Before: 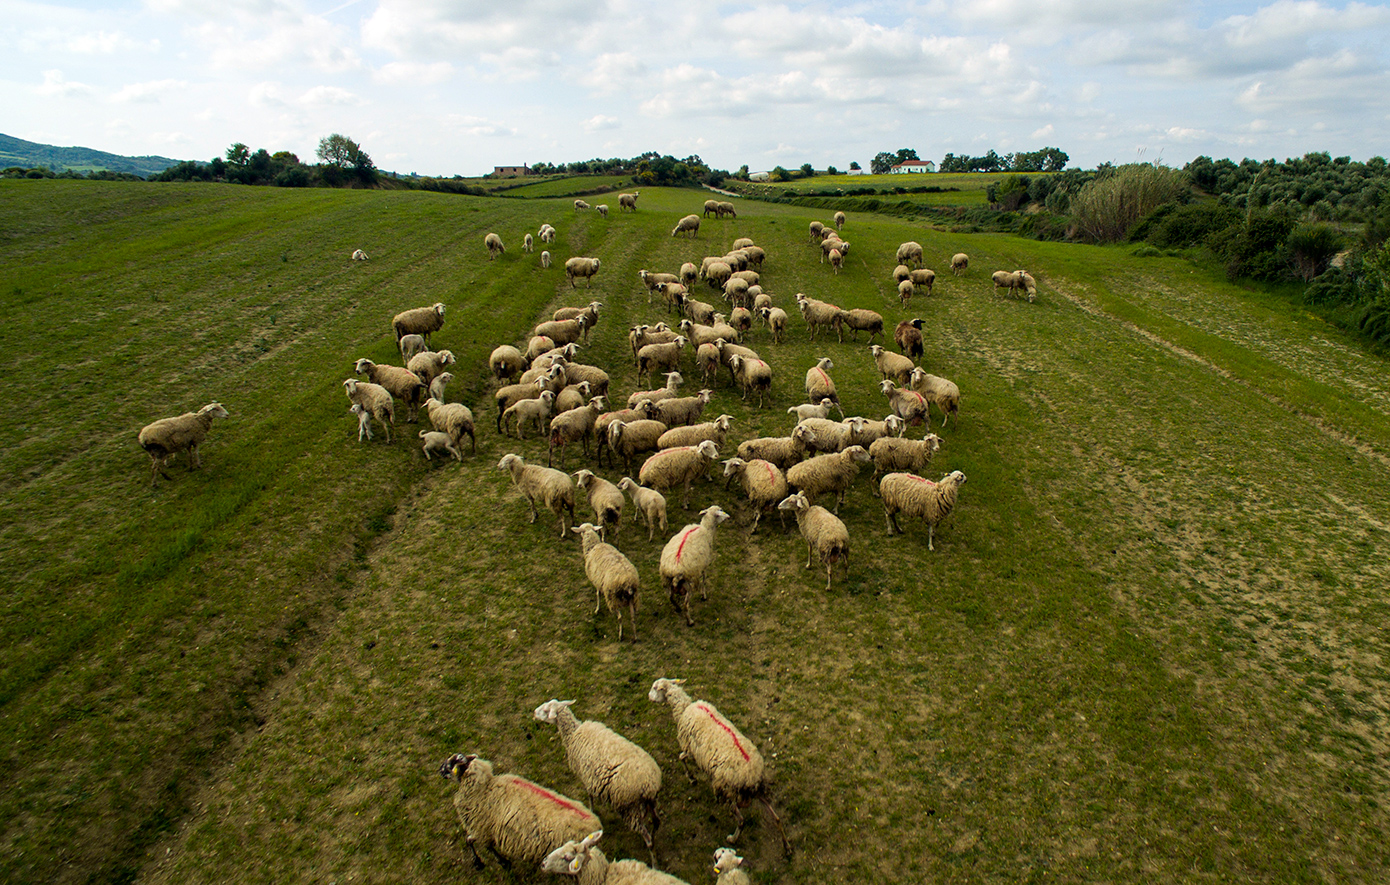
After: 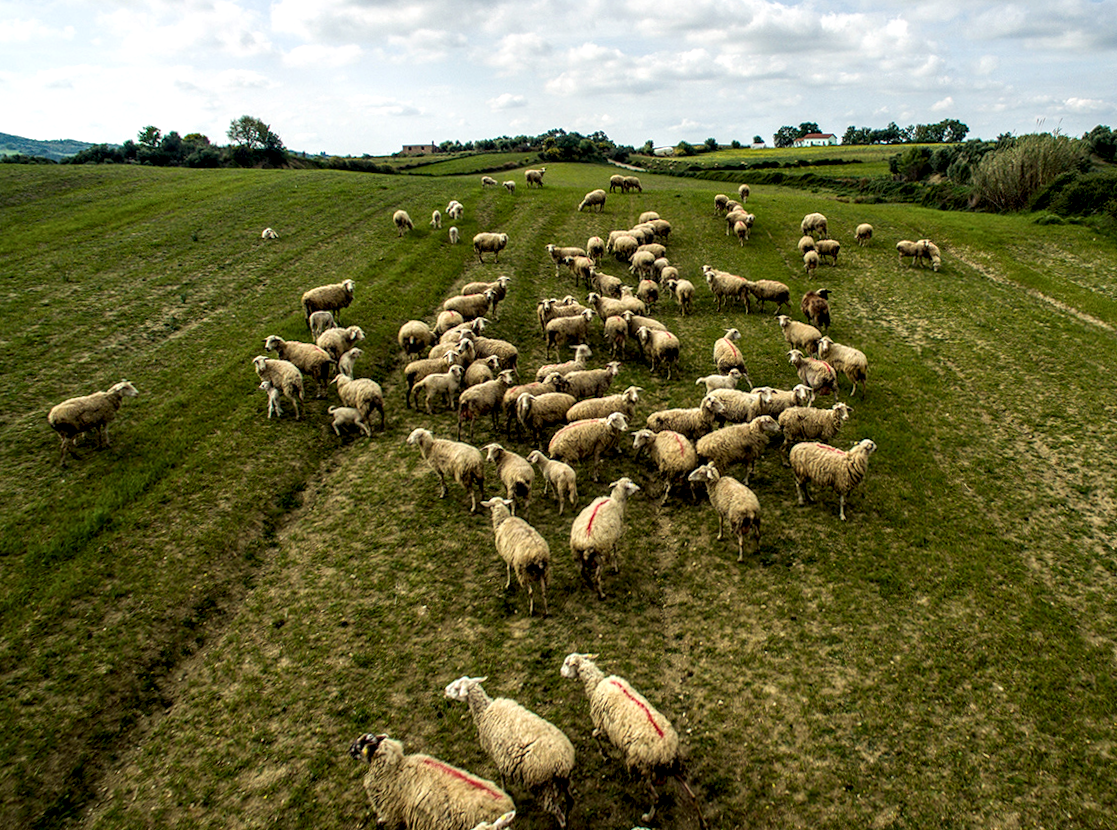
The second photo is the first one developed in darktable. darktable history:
crop and rotate: angle 1°, left 4.281%, top 0.642%, right 11.383%, bottom 2.486%
local contrast: highlights 65%, shadows 54%, detail 169%, midtone range 0.514
color balance rgb: on, module defaults
rotate and perspective: rotation 0.226°, lens shift (vertical) -0.042, crop left 0.023, crop right 0.982, crop top 0.006, crop bottom 0.994
